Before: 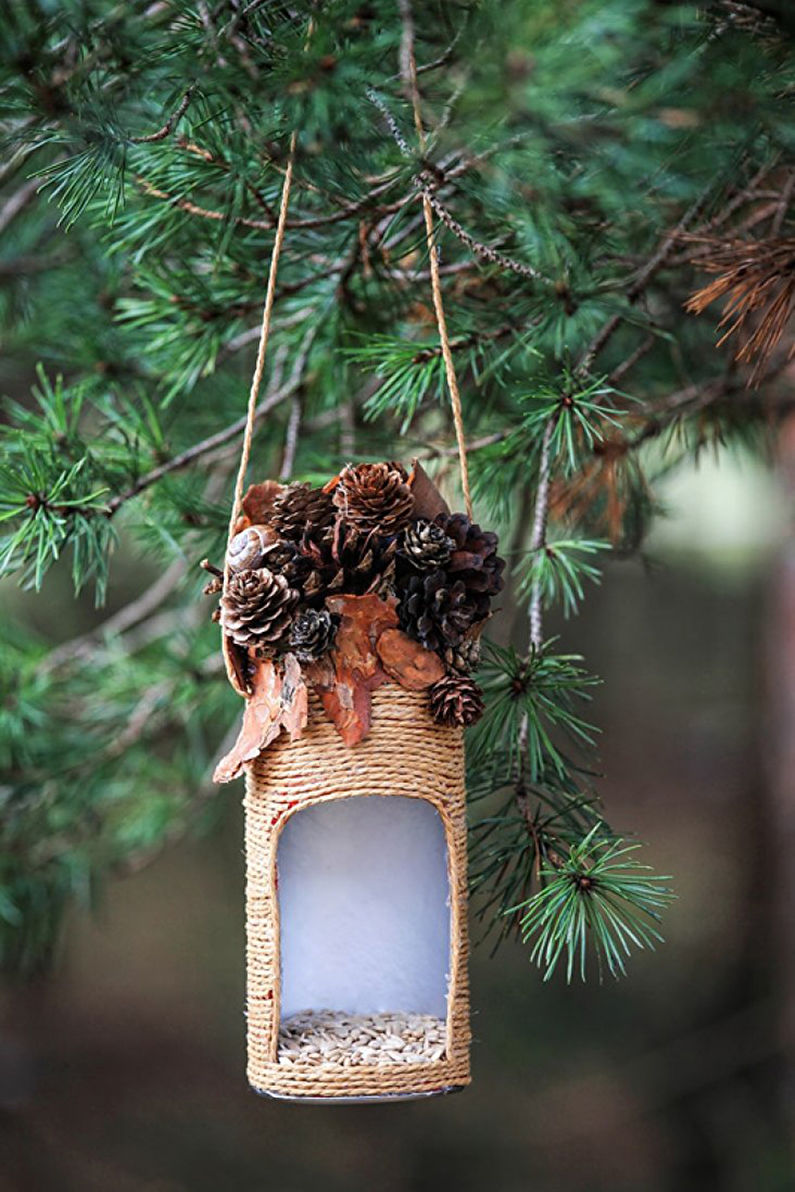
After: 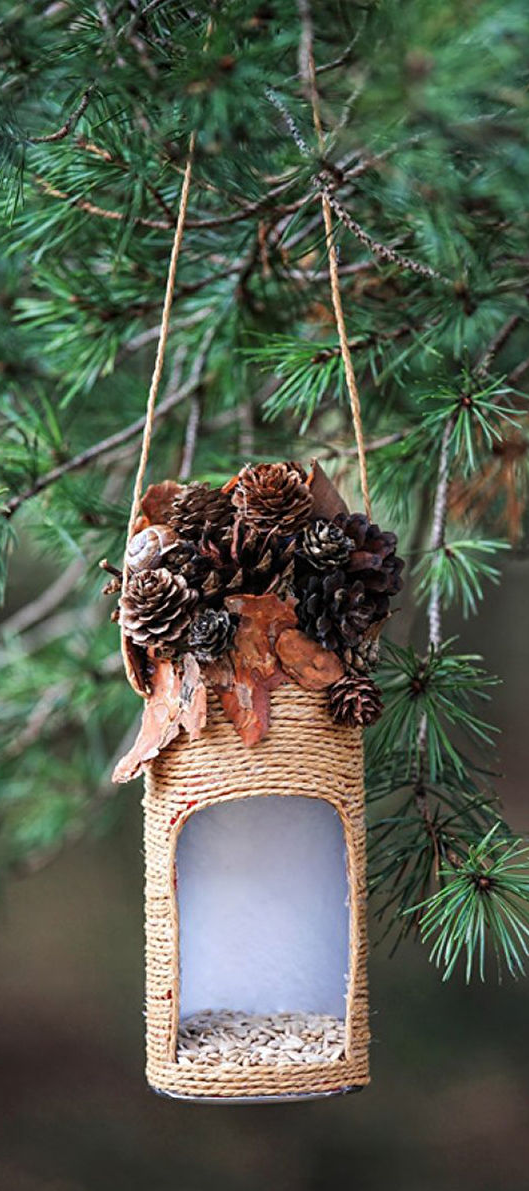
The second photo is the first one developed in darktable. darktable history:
crop and rotate: left 12.804%, right 20.605%
